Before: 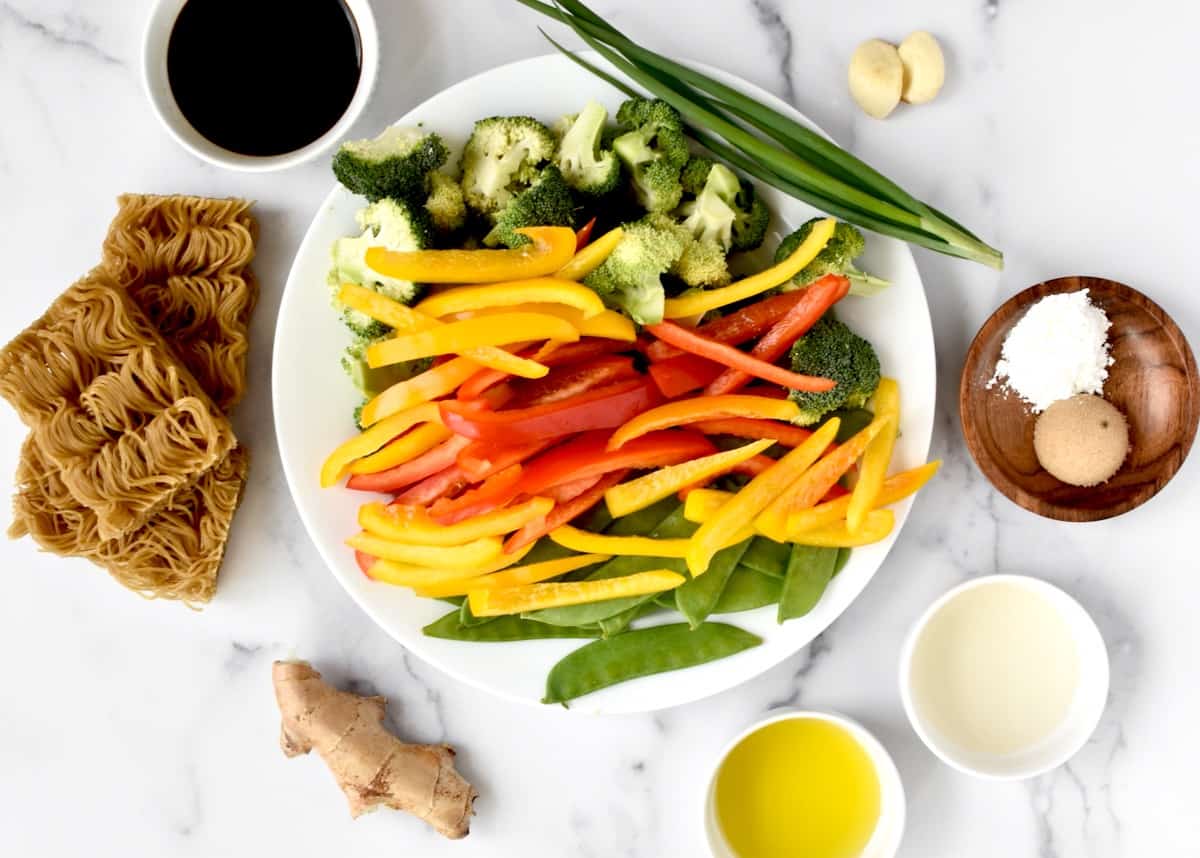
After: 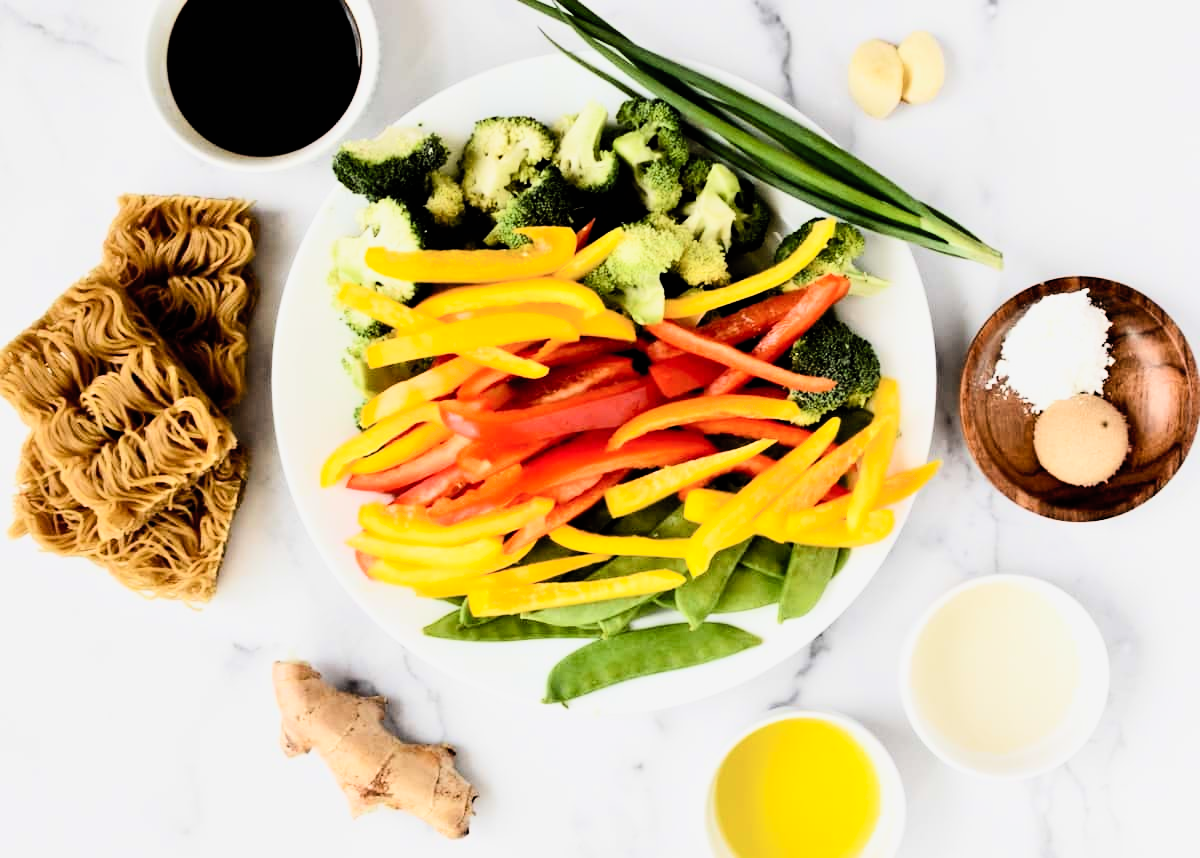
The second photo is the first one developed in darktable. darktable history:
contrast brightness saturation: contrast 0.2, brightness 0.15, saturation 0.14
filmic rgb: black relative exposure -5 EV, hardness 2.88, contrast 1.5
